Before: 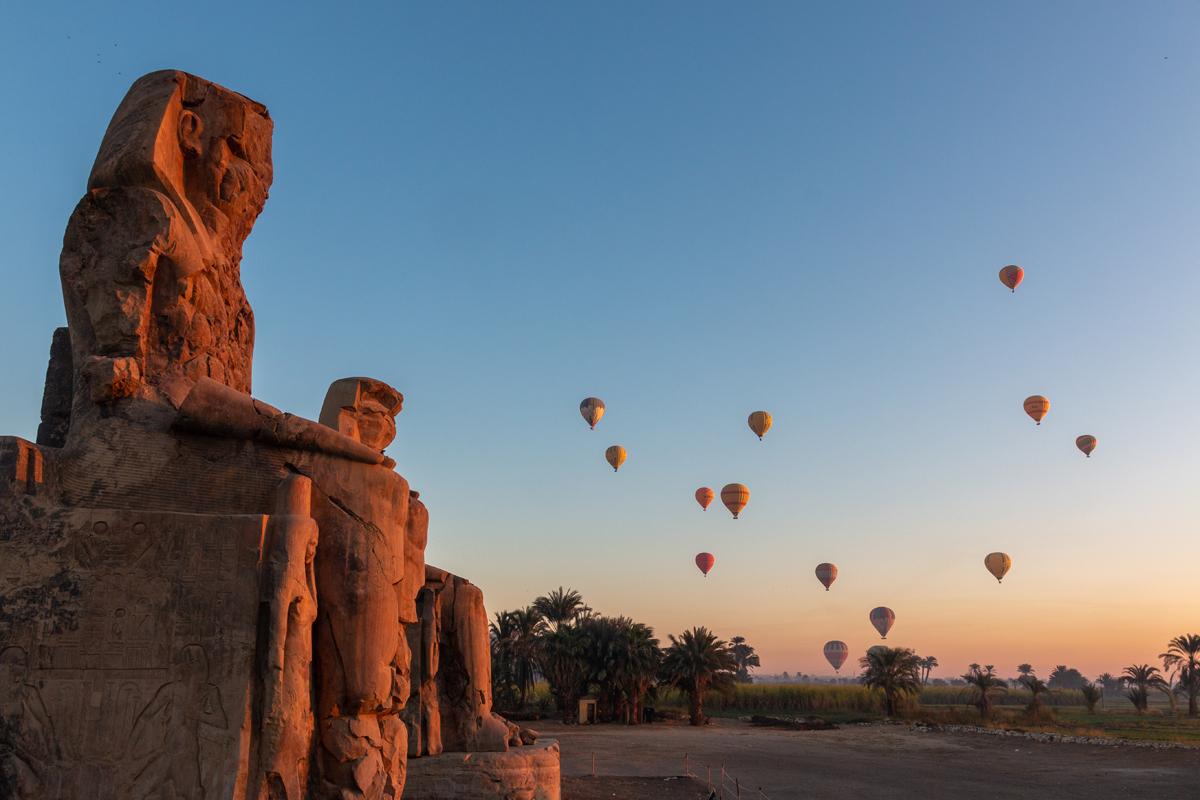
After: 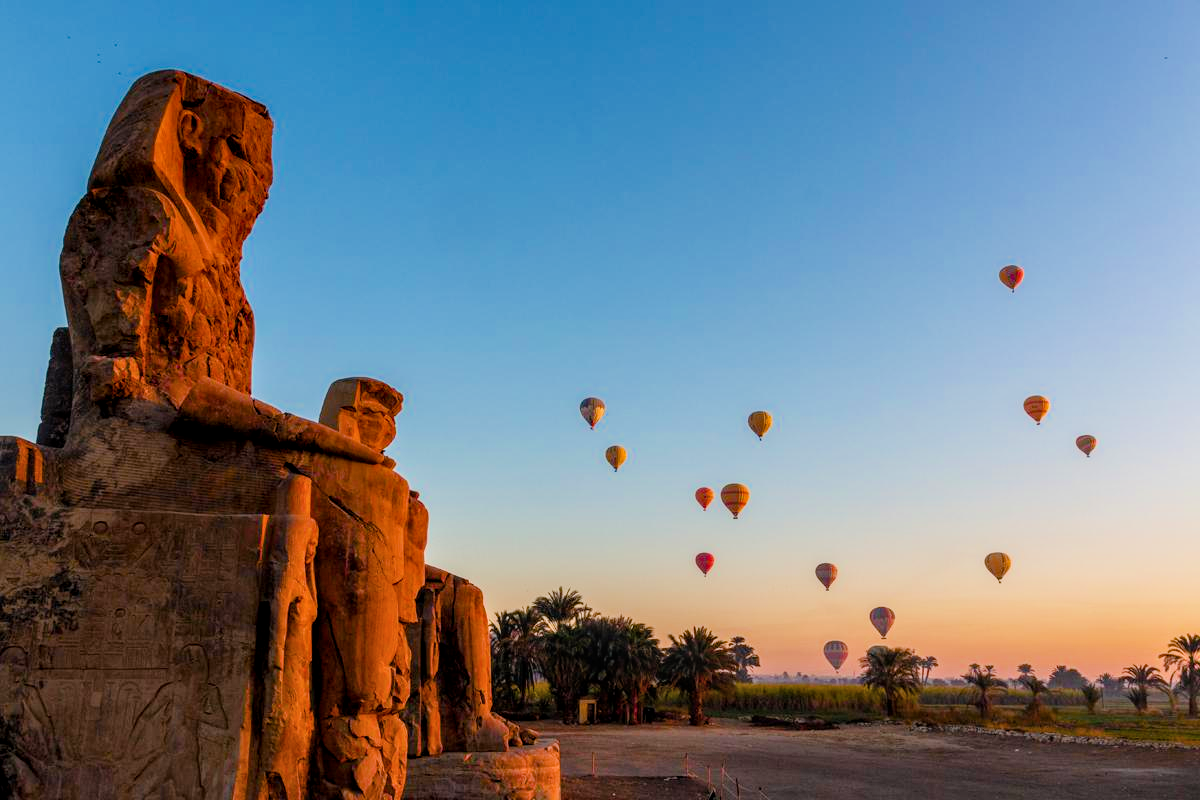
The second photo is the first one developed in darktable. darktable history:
local contrast: on, module defaults
color balance rgb: linear chroma grading › shadows -2.2%, linear chroma grading › highlights -15%, linear chroma grading › global chroma -10%, linear chroma grading › mid-tones -10%, perceptual saturation grading › global saturation 45%, perceptual saturation grading › highlights -50%, perceptual saturation grading › shadows 30%, perceptual brilliance grading › global brilliance 18%, global vibrance 45%
filmic rgb: black relative exposure -7.65 EV, white relative exposure 4.56 EV, hardness 3.61, color science v6 (2022)
tone equalizer: on, module defaults
